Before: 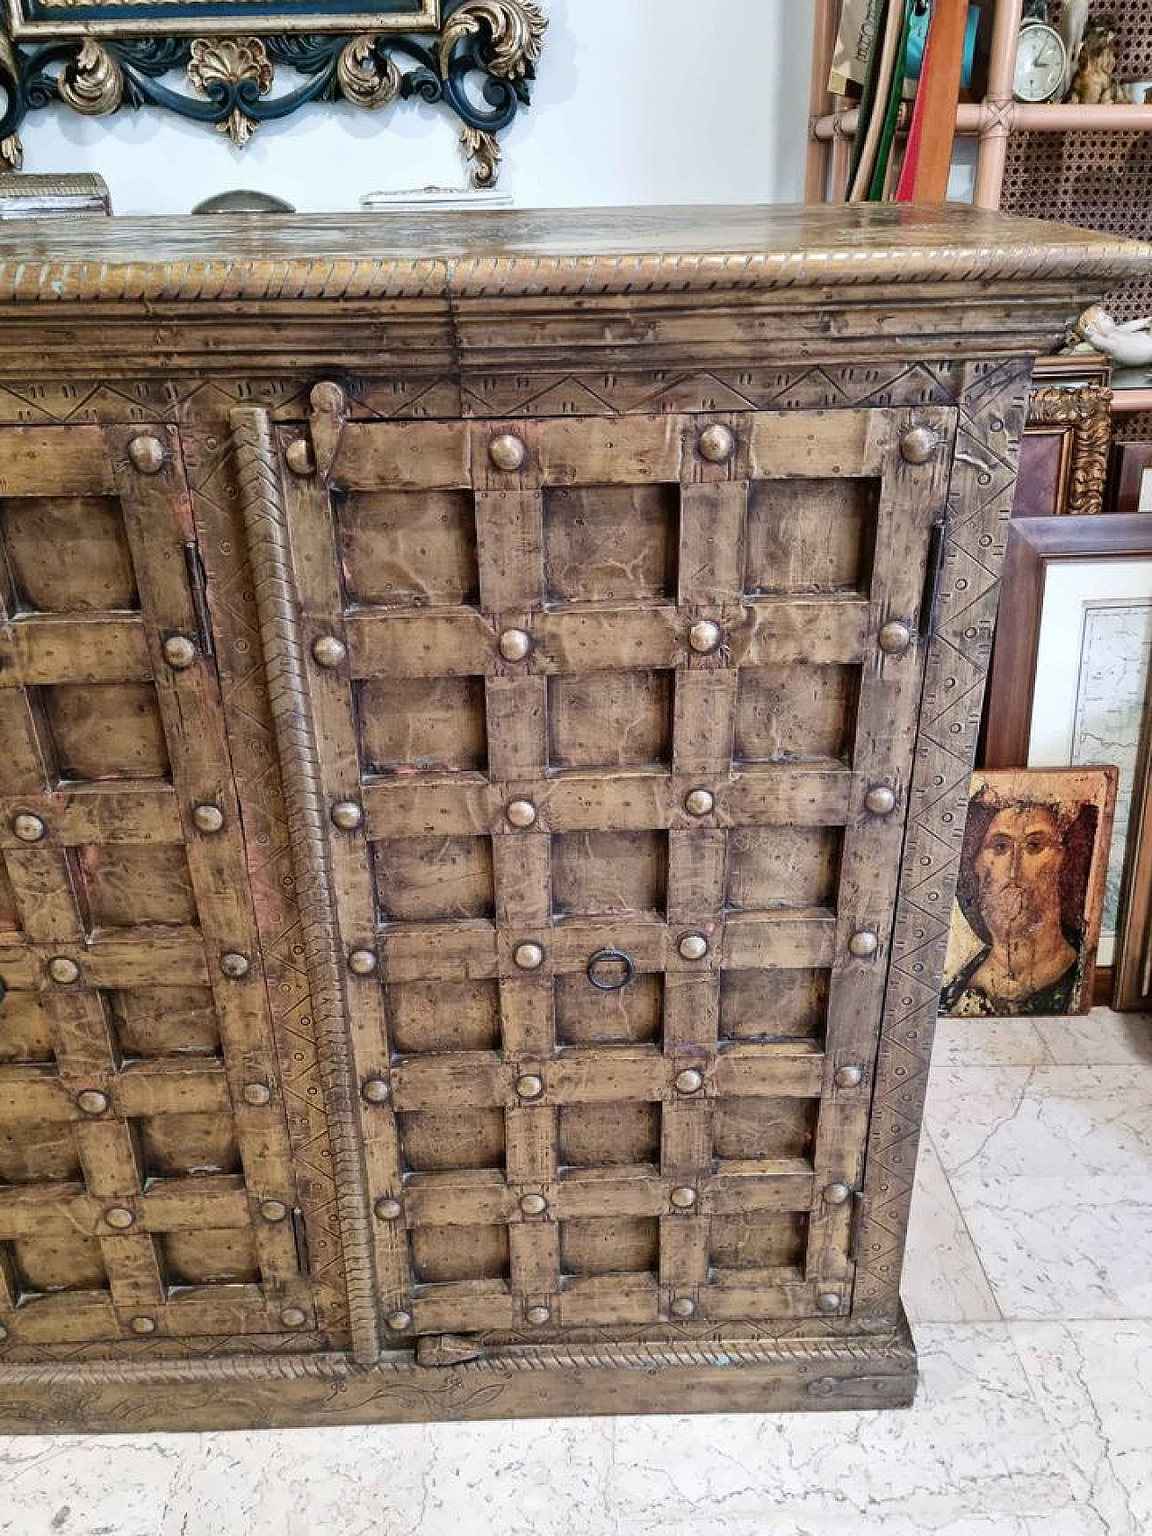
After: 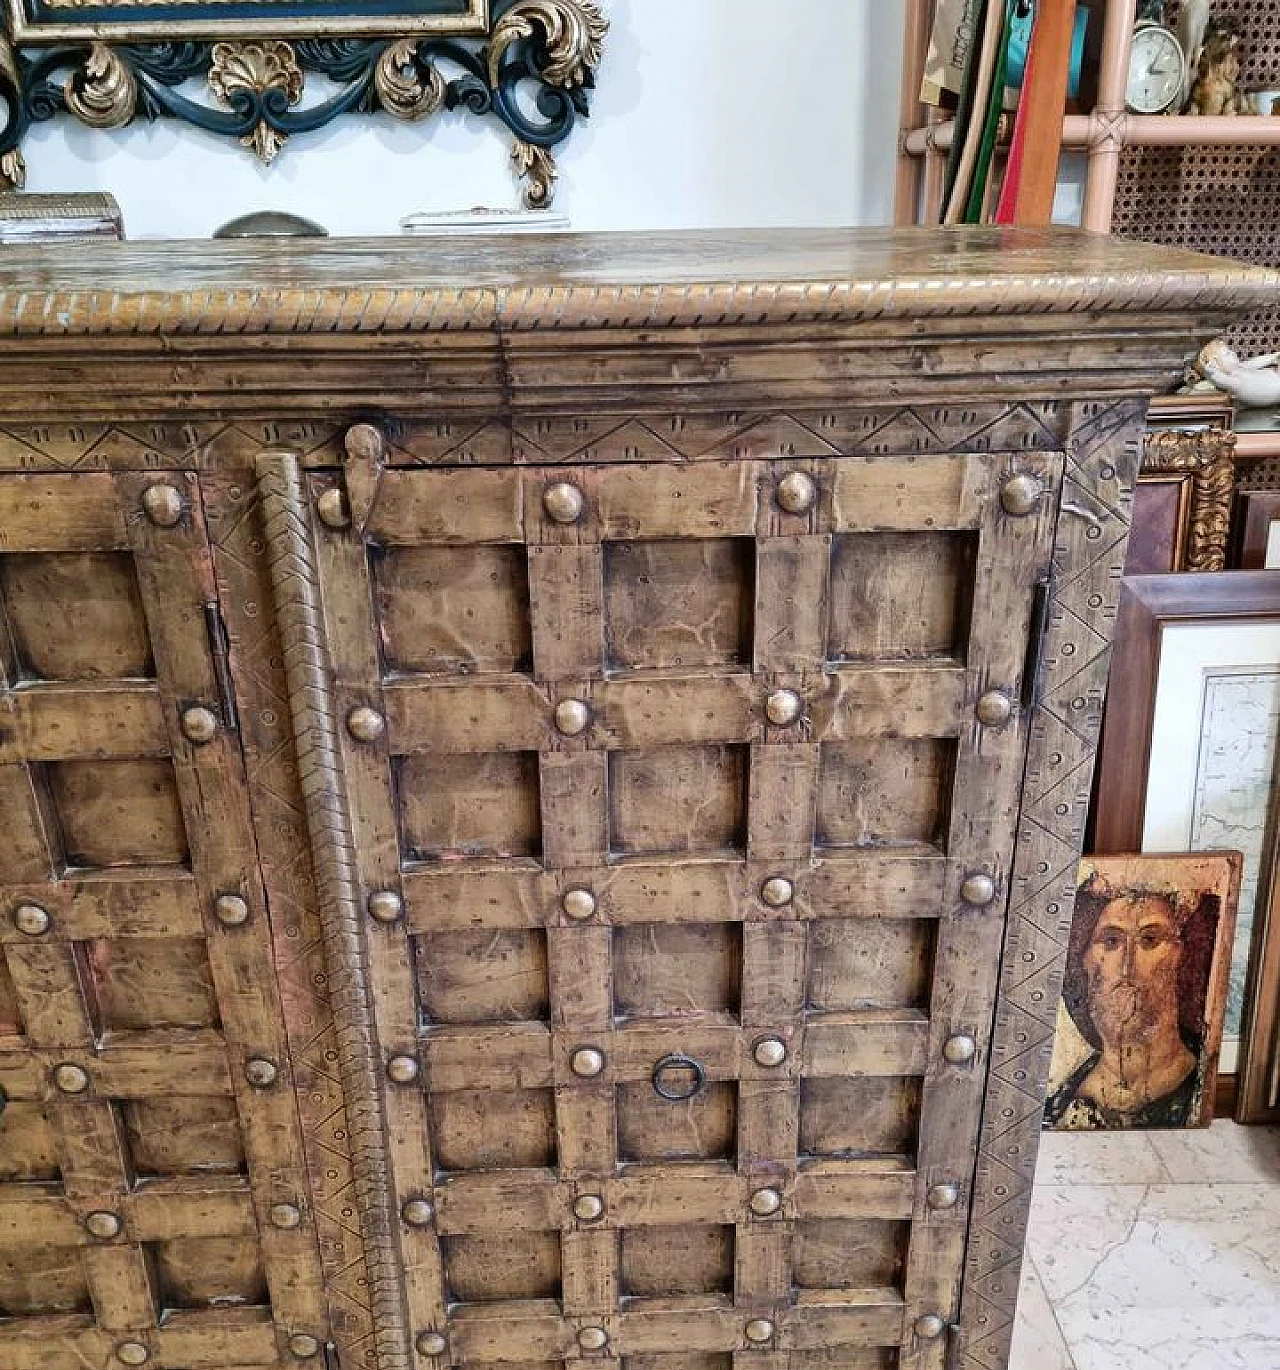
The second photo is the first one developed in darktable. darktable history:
crop: bottom 19.708%
